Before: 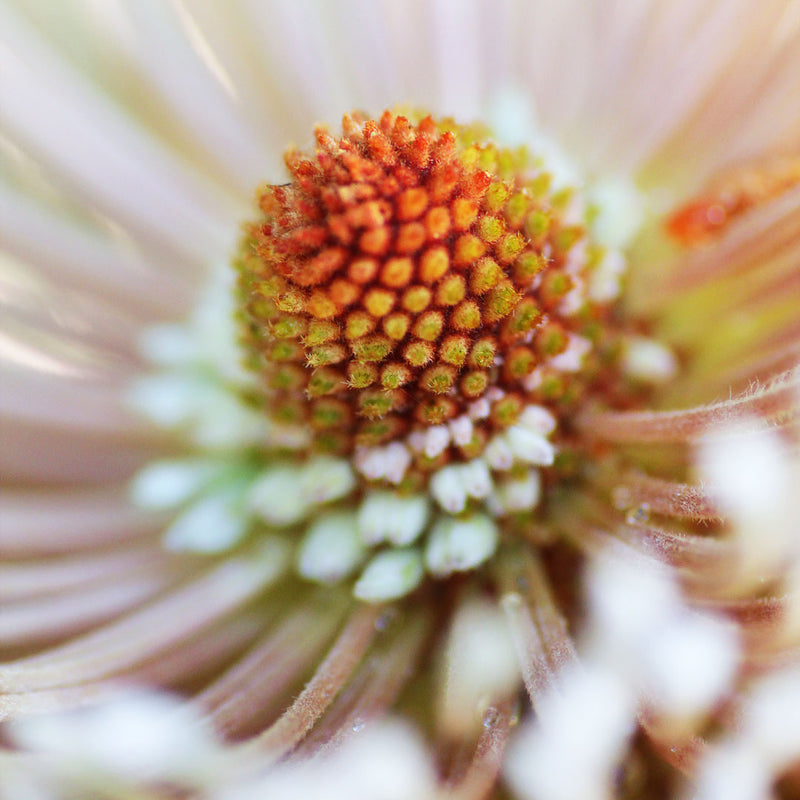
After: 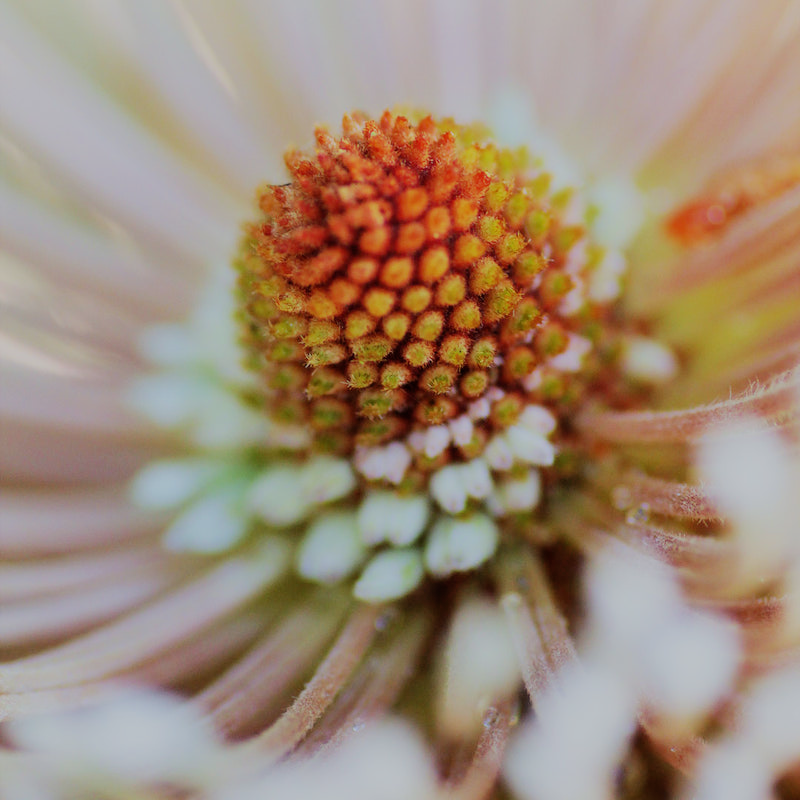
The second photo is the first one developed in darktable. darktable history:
filmic rgb: black relative exposure -6.89 EV, white relative exposure 5.87 EV, hardness 2.7, color science v6 (2022)
exposure: exposure -0.249 EV, compensate highlight preservation false
